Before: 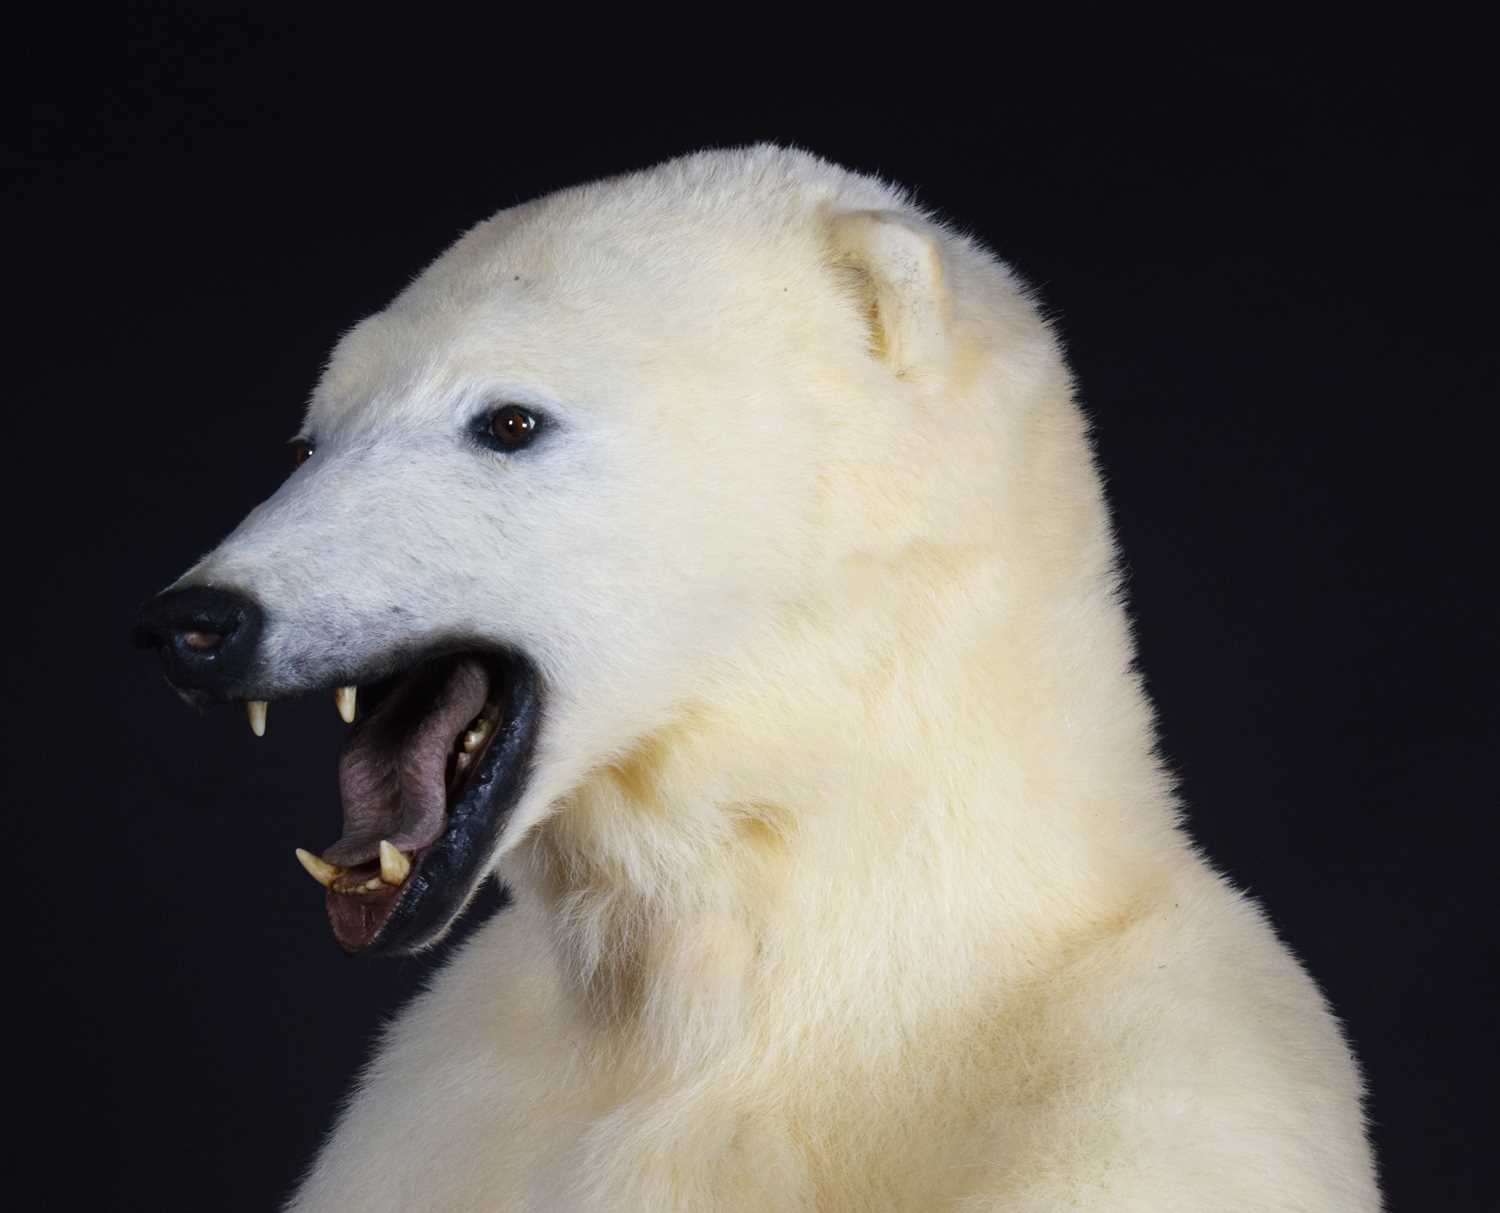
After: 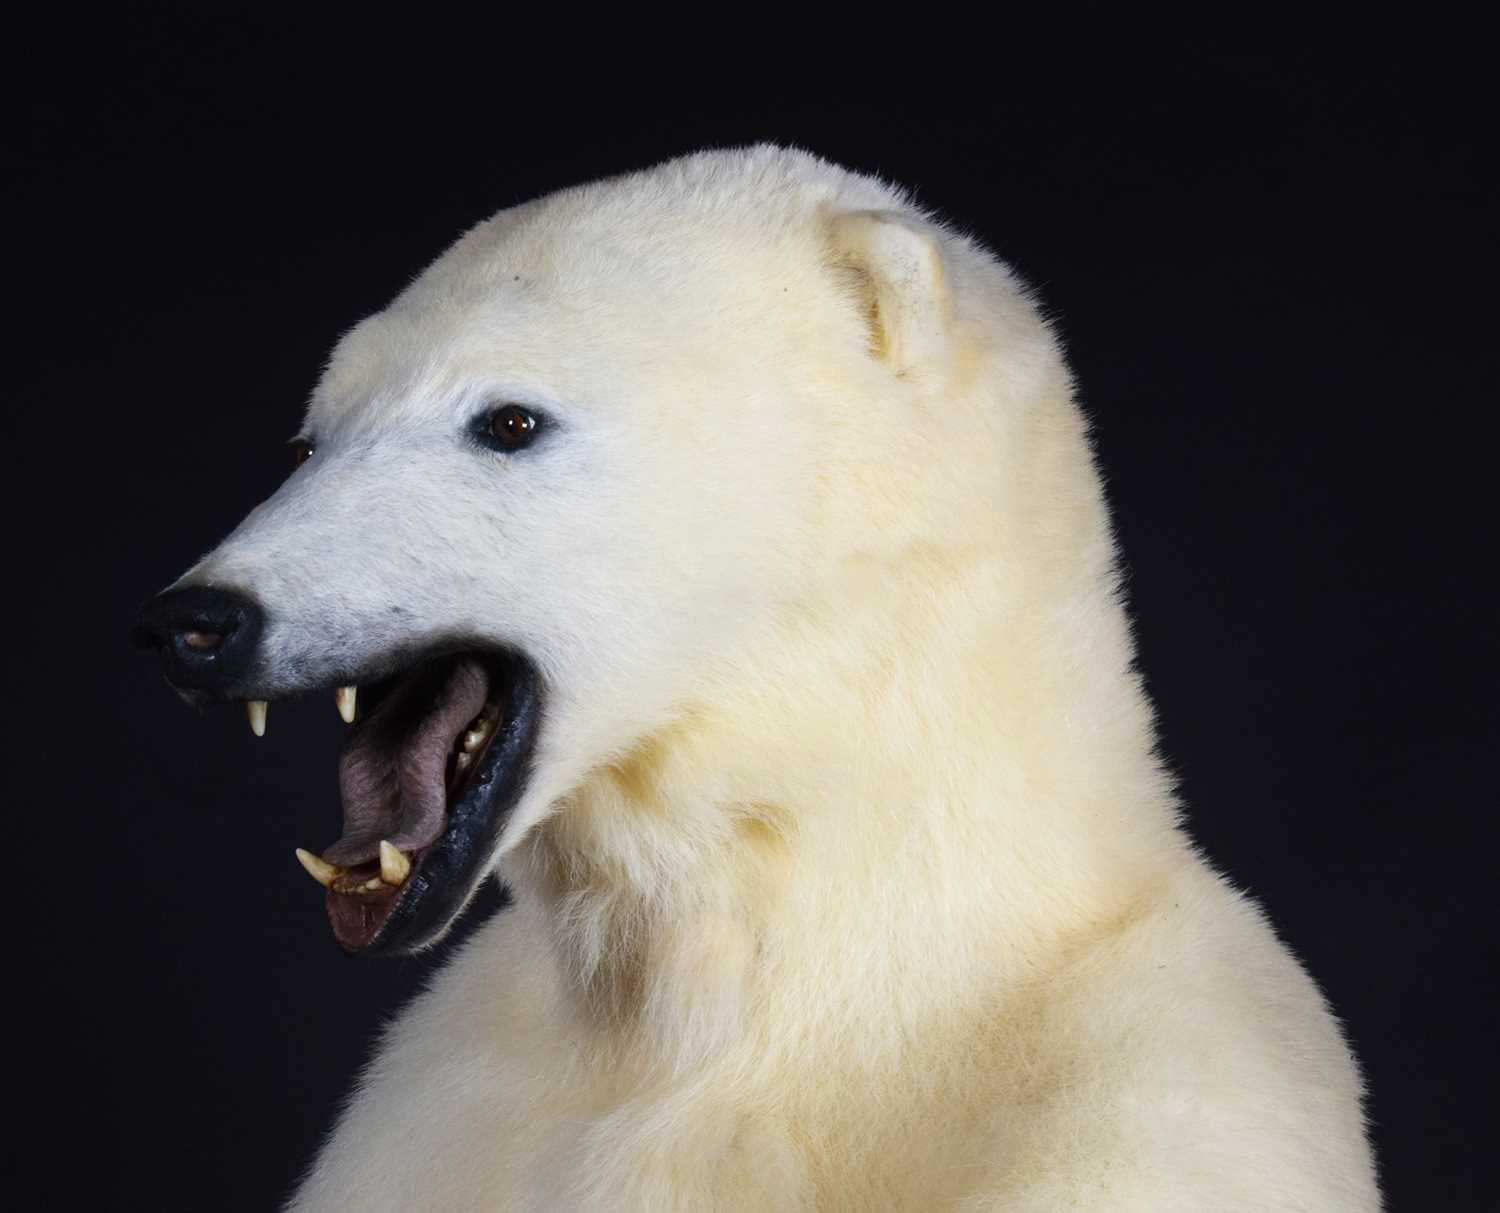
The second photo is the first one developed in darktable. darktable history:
contrast brightness saturation: contrast 0.079, saturation 0.017
